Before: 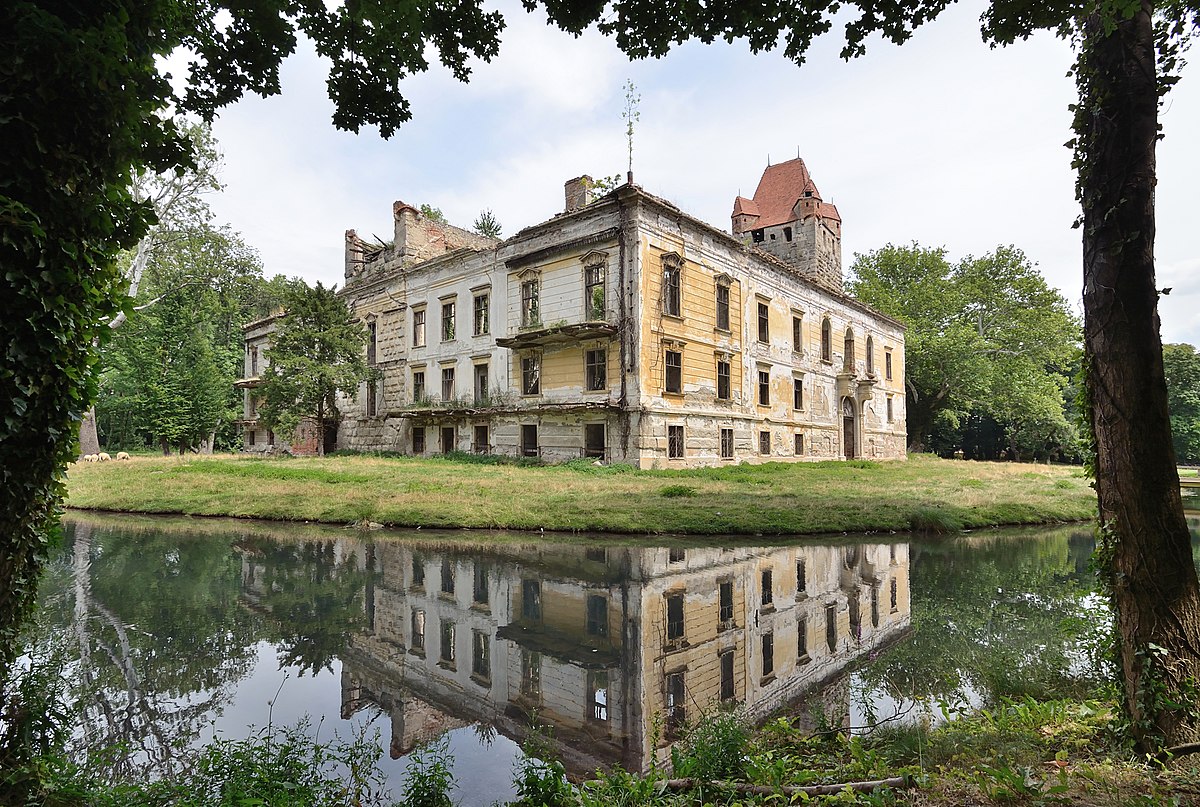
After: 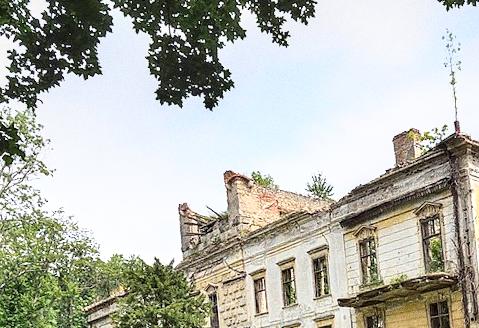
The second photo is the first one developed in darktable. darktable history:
local contrast: detail 130%
grain: coarseness 0.09 ISO, strength 40%
haze removal: compatibility mode true, adaptive false
crop and rotate: left 10.817%, top 0.062%, right 47.194%, bottom 53.626%
rotate and perspective: rotation -5°, crop left 0.05, crop right 0.952, crop top 0.11, crop bottom 0.89
velvia: strength 15%
base curve: curves: ch0 [(0, 0) (0.557, 0.834) (1, 1)]
